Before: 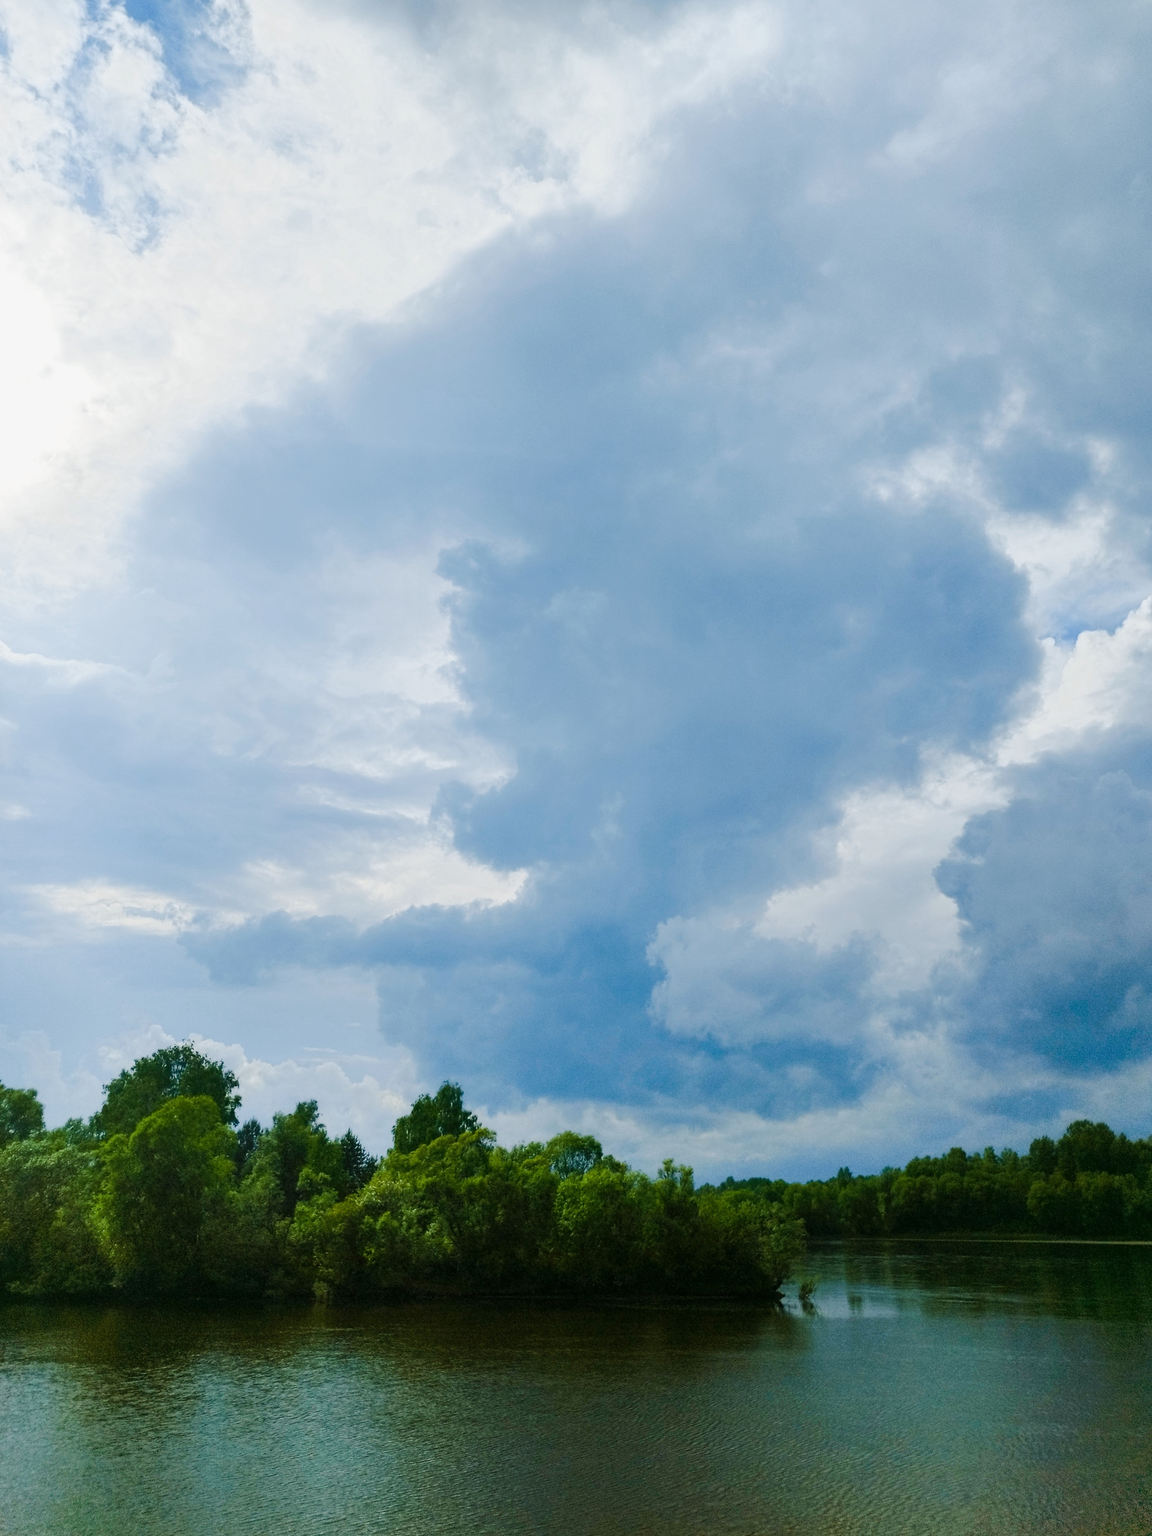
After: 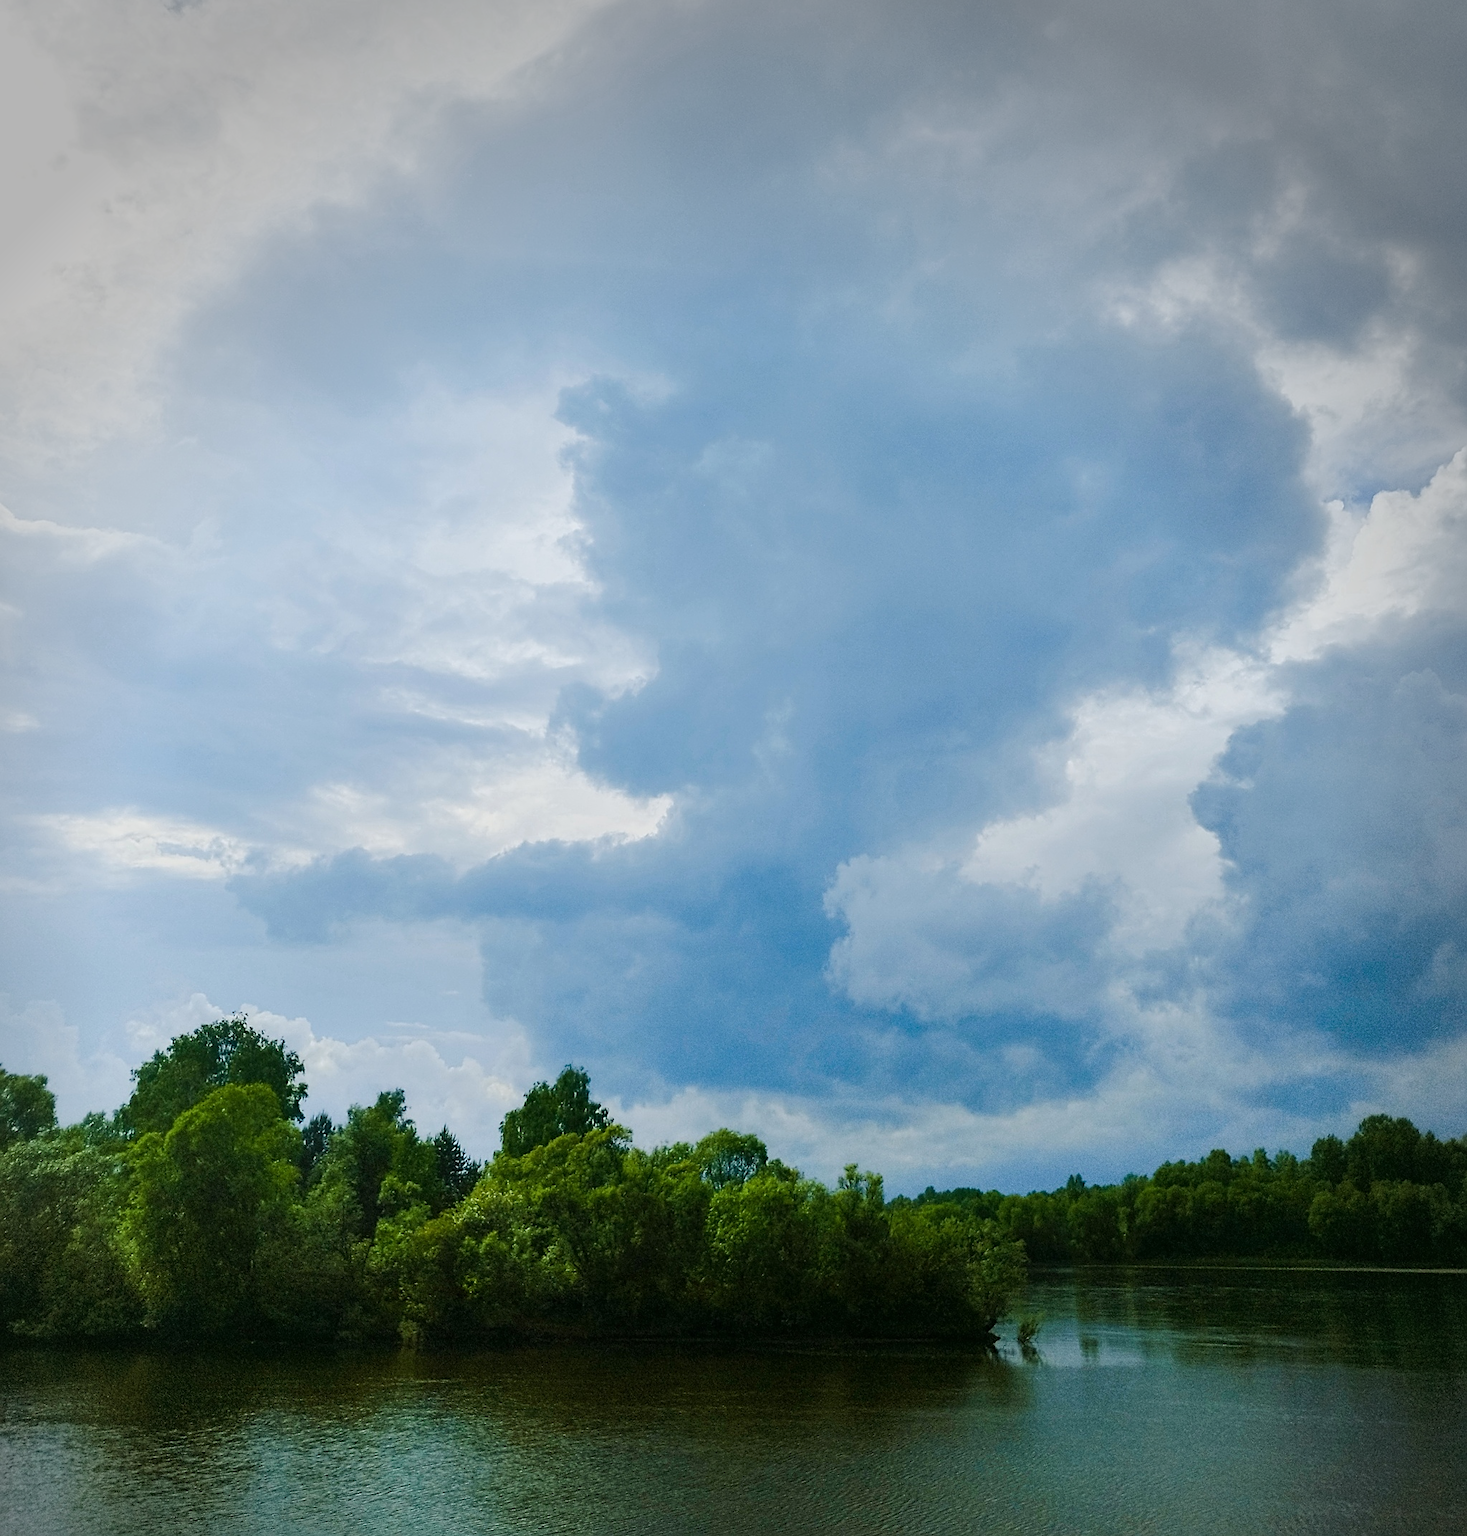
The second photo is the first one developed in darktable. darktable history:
vignetting: center (-0.028, 0.235)
crop and rotate: top 15.995%, bottom 5.485%
sharpen: on, module defaults
